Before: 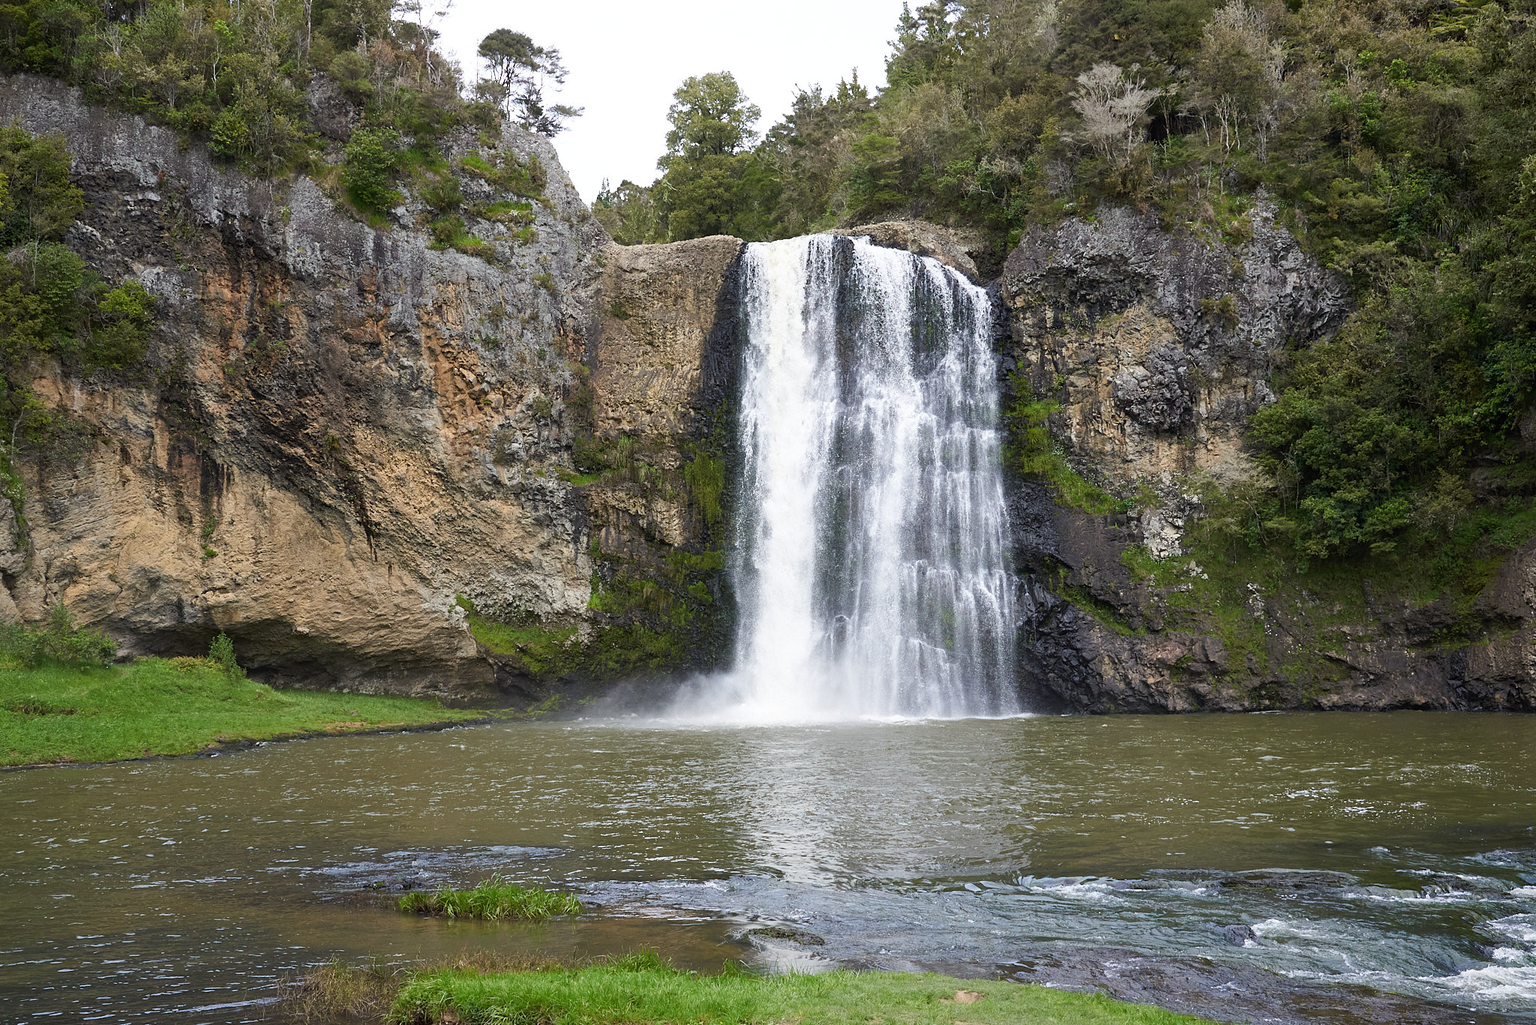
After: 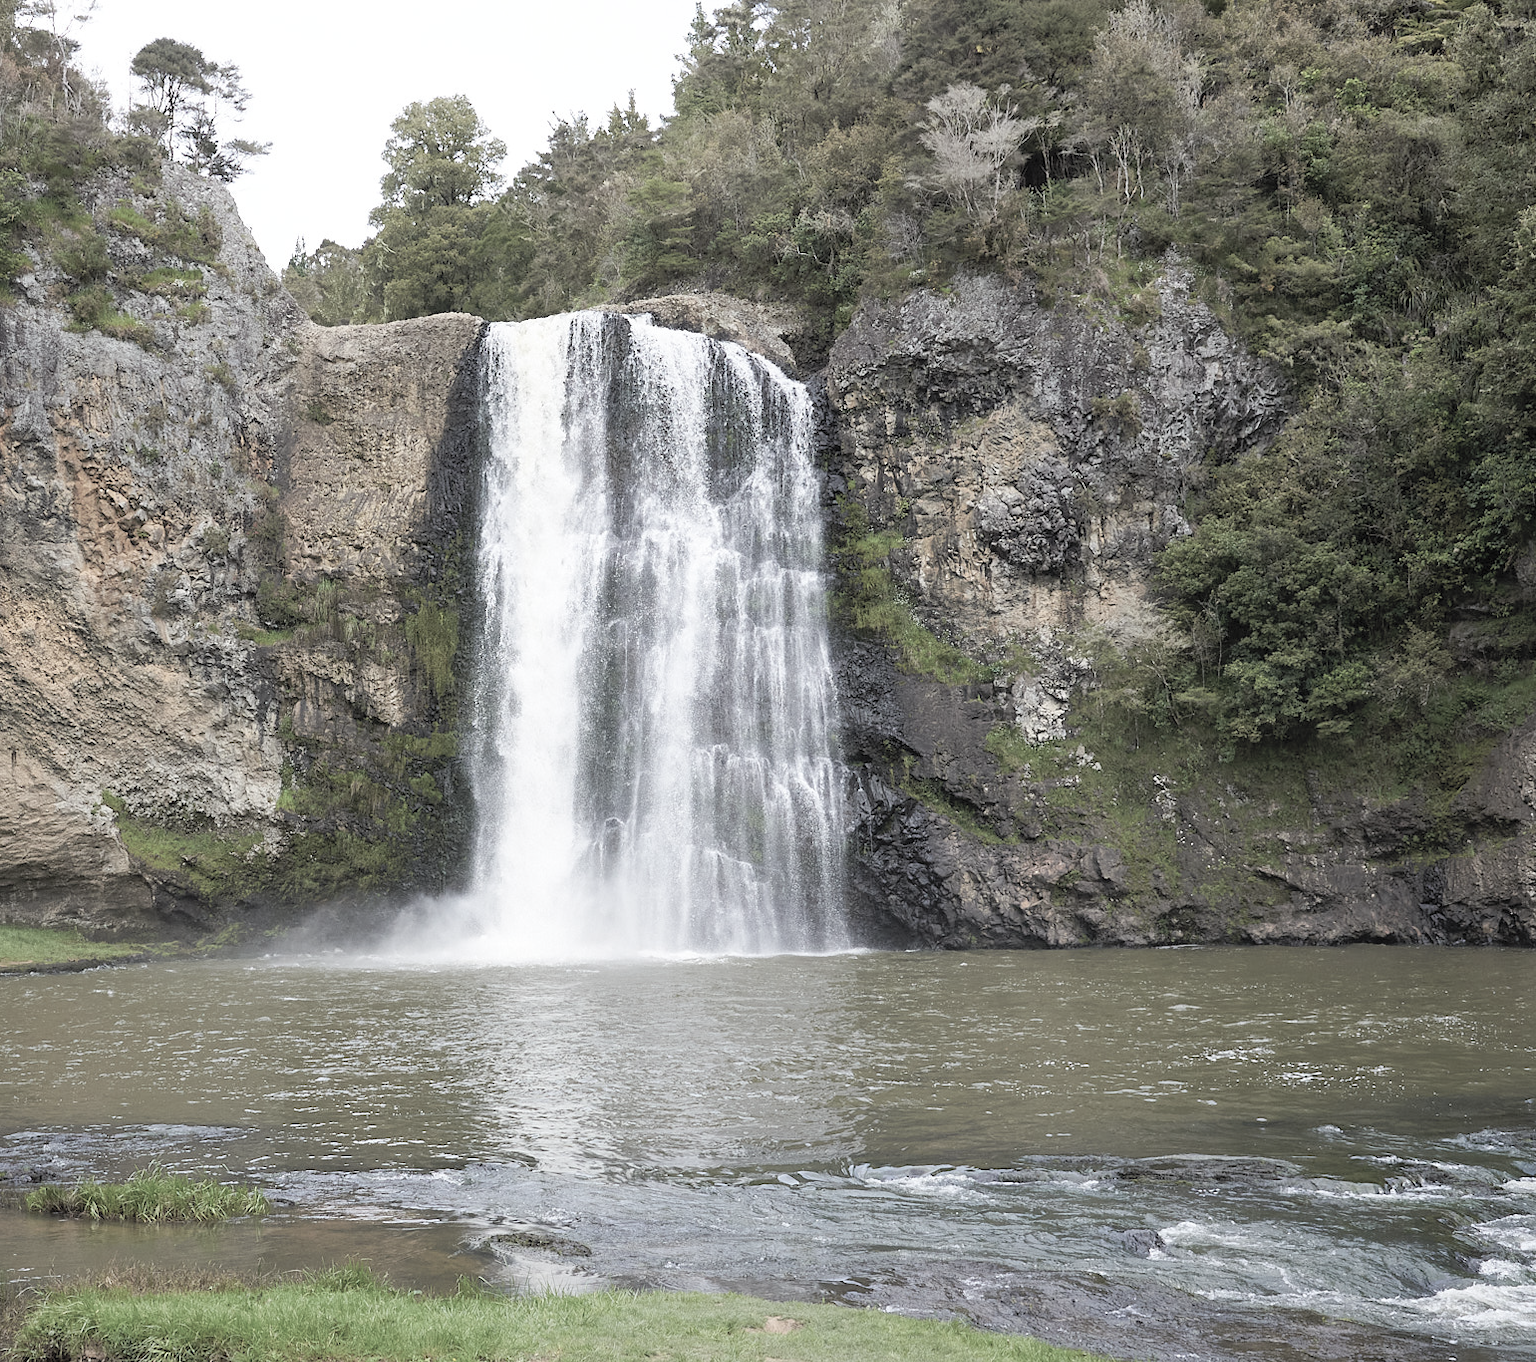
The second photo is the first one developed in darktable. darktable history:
contrast brightness saturation: brightness 0.183, saturation -0.49
crop and rotate: left 24.74%
